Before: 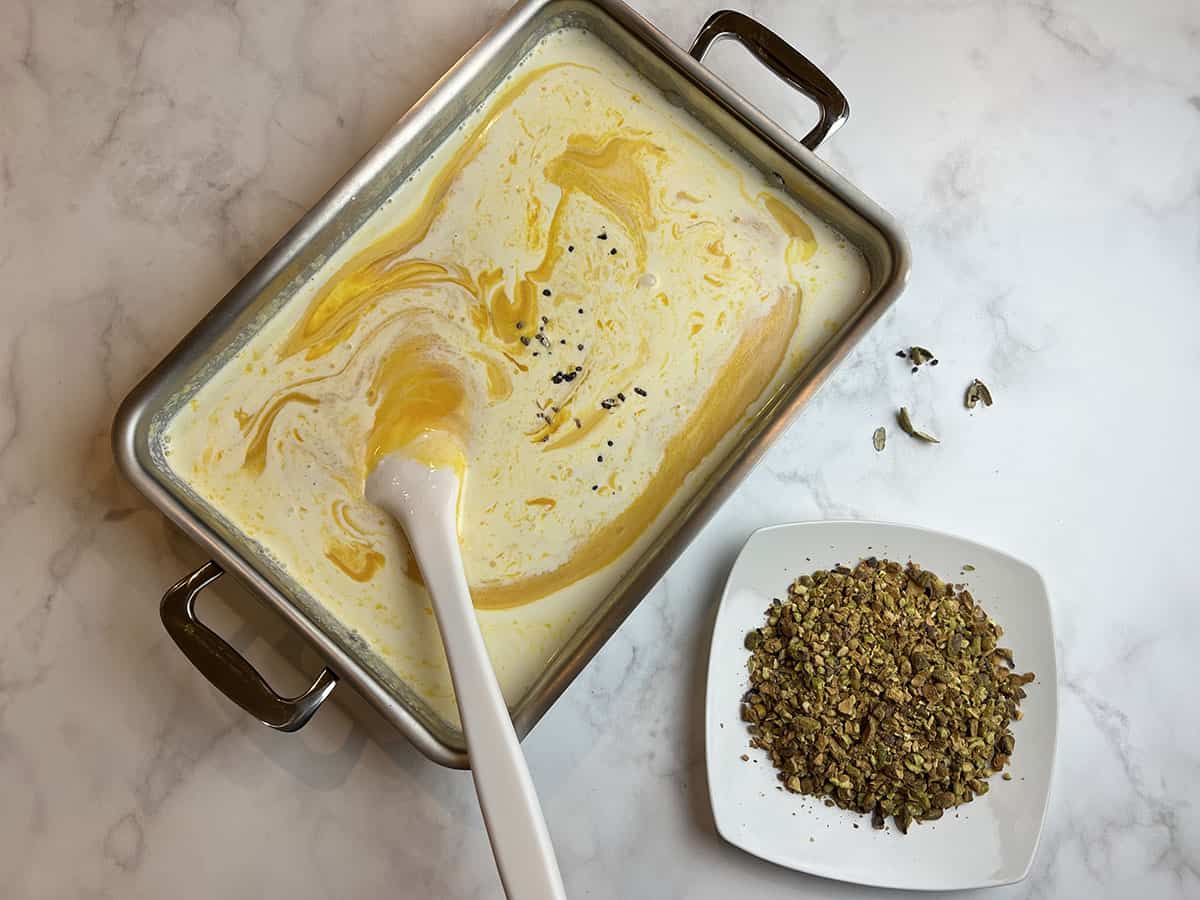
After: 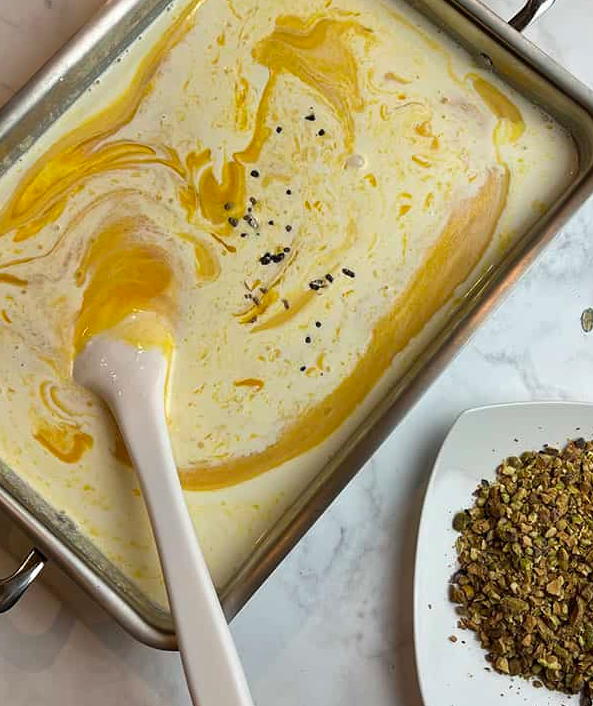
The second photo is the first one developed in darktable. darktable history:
crop and rotate: angle 0.02°, left 24.353%, top 13.219%, right 26.156%, bottom 8.224%
shadows and highlights: shadows -88.03, highlights -35.45, shadows color adjustment 99.15%, highlights color adjustment 0%, soften with gaussian
